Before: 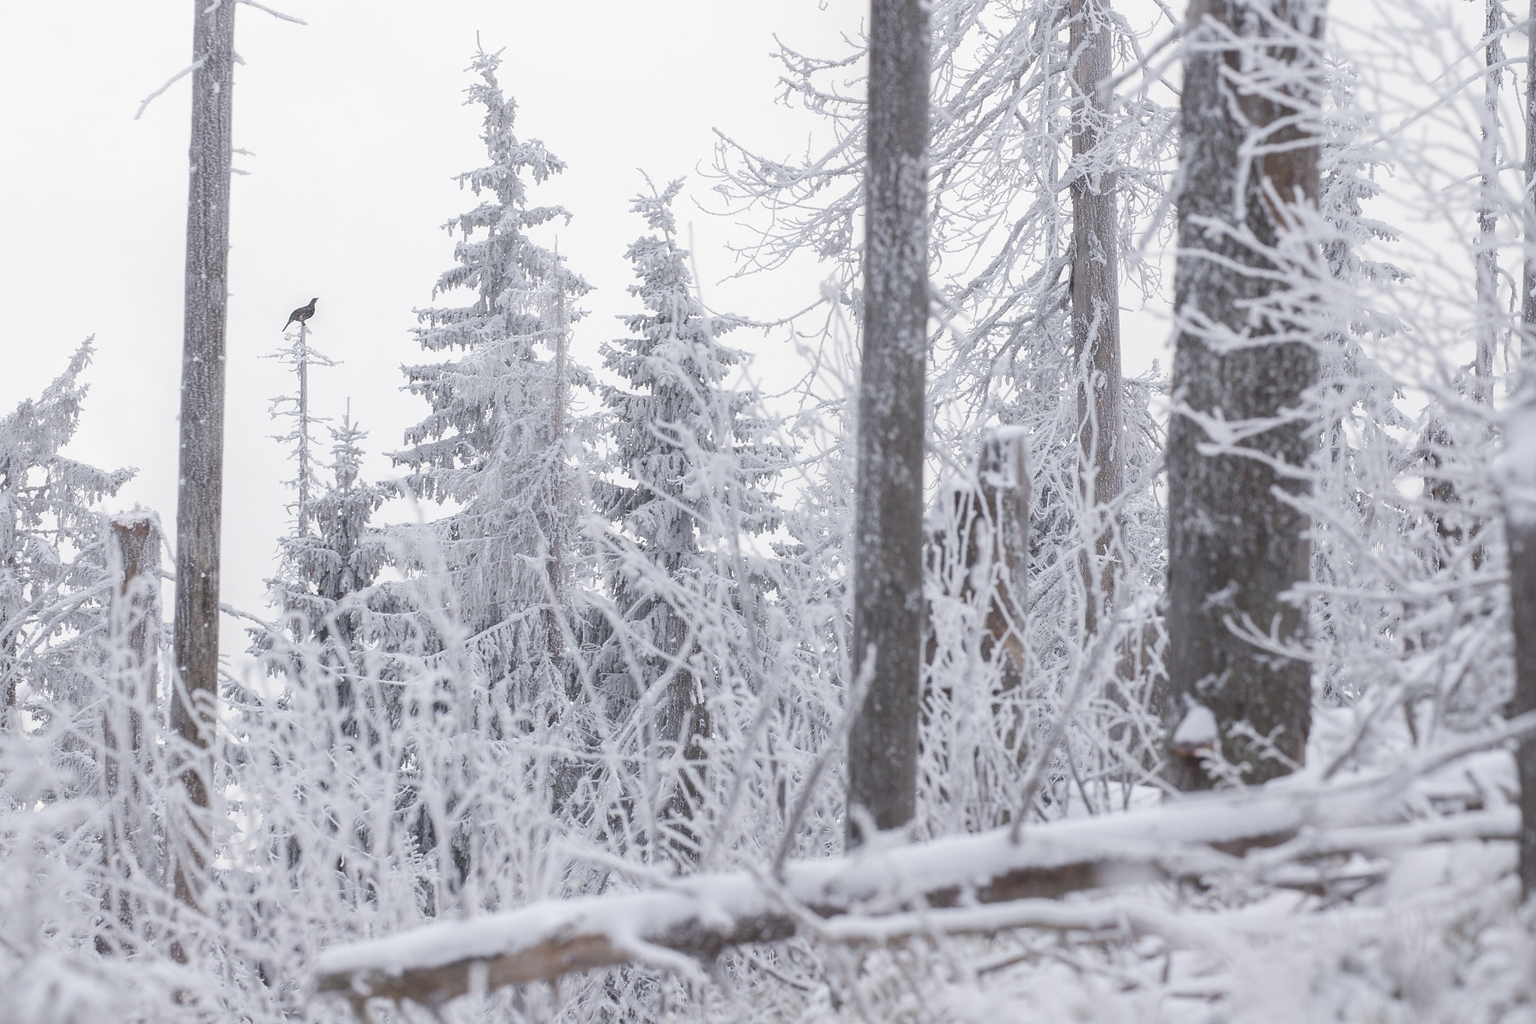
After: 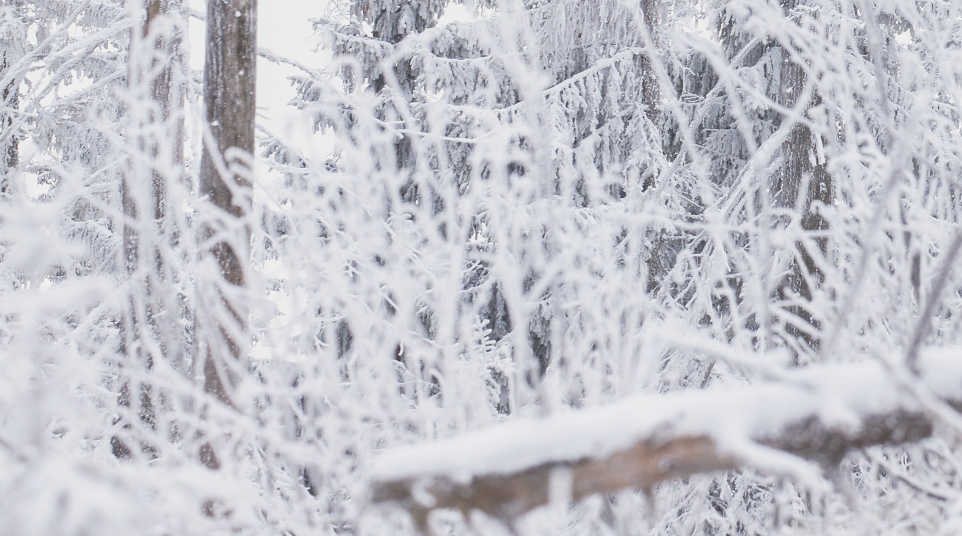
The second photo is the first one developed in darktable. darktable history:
tone equalizer: edges refinement/feathering 500, mask exposure compensation -1.57 EV, preserve details no
base curve: curves: ch0 [(0, 0) (0.088, 0.125) (0.176, 0.251) (0.354, 0.501) (0.613, 0.749) (1, 0.877)], preserve colors none
crop and rotate: top 55.063%, right 46.509%, bottom 0.214%
local contrast: mode bilateral grid, contrast 16, coarseness 37, detail 106%, midtone range 0.2
